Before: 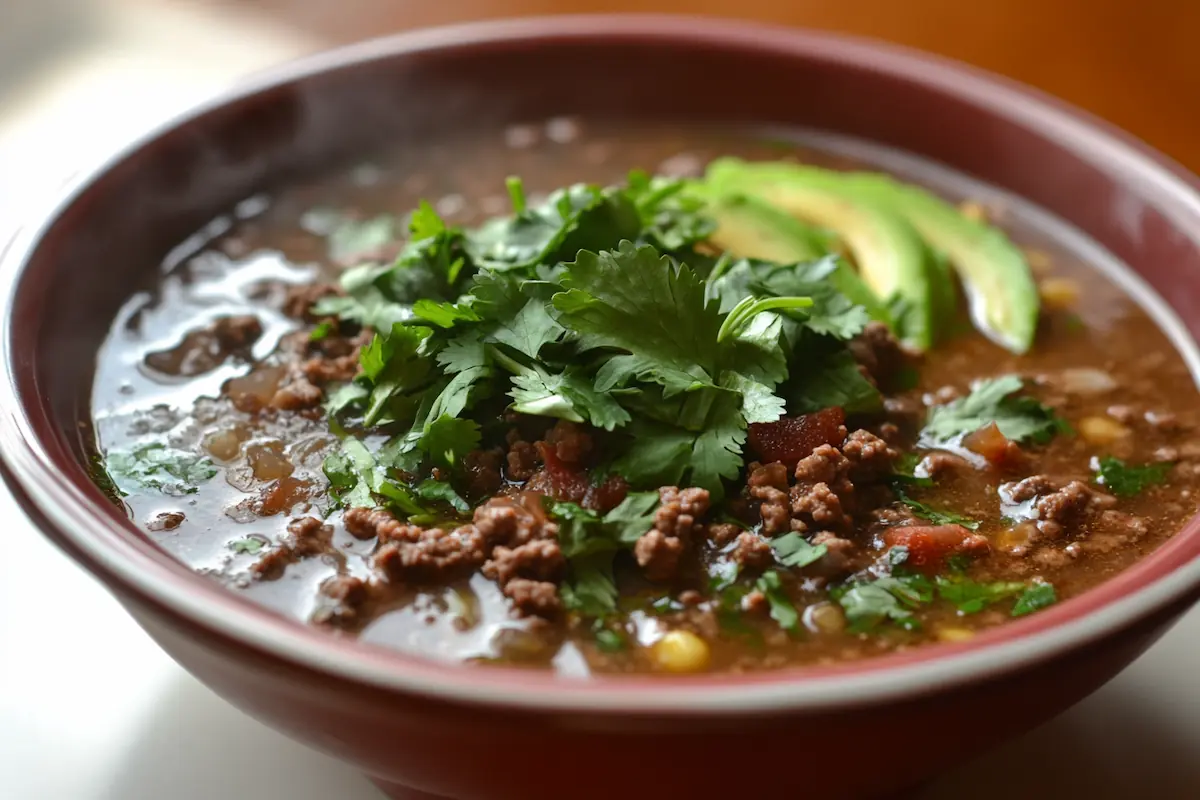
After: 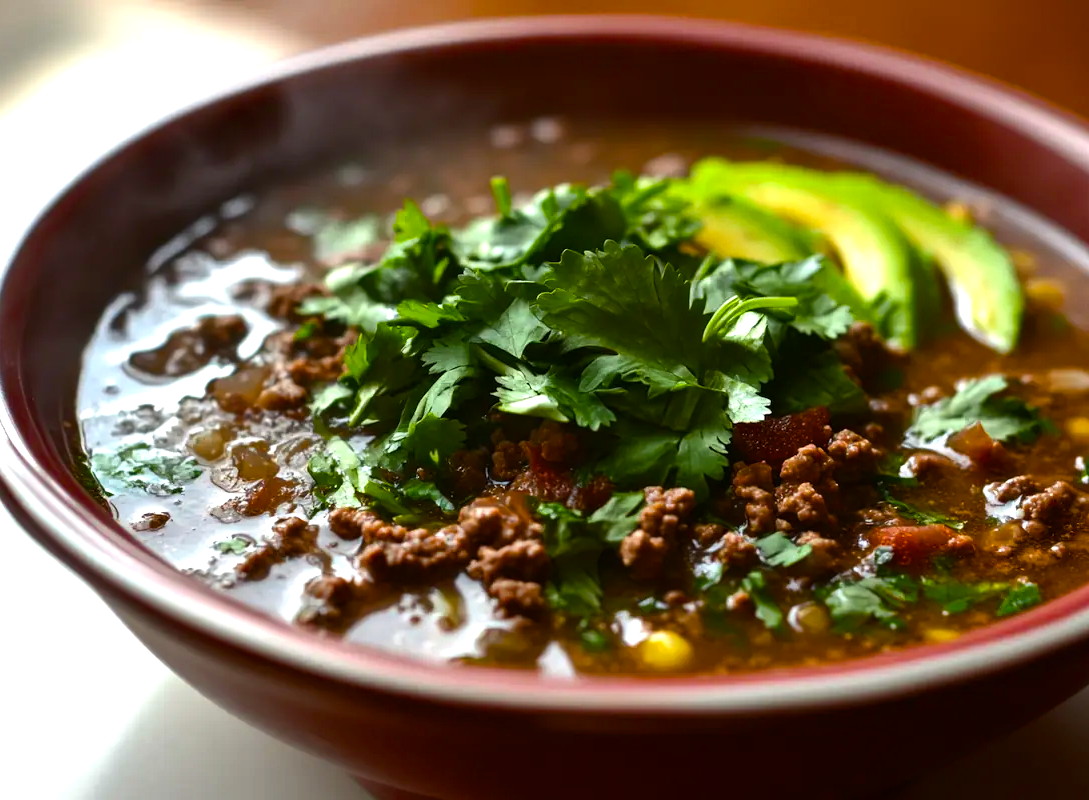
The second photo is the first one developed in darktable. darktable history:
crop and rotate: left 1.313%, right 7.935%
levels: mode automatic
color balance rgb: shadows lift › chroma 1.297%, shadows lift › hue 261.21°, perceptual saturation grading › global saturation 37.006%, perceptual saturation grading › shadows 35.665%, perceptual brilliance grading › highlights 14.303%, perceptual brilliance grading › mid-tones -4.847%, perceptual brilliance grading › shadows -27.203%, global vibrance 9.265%
